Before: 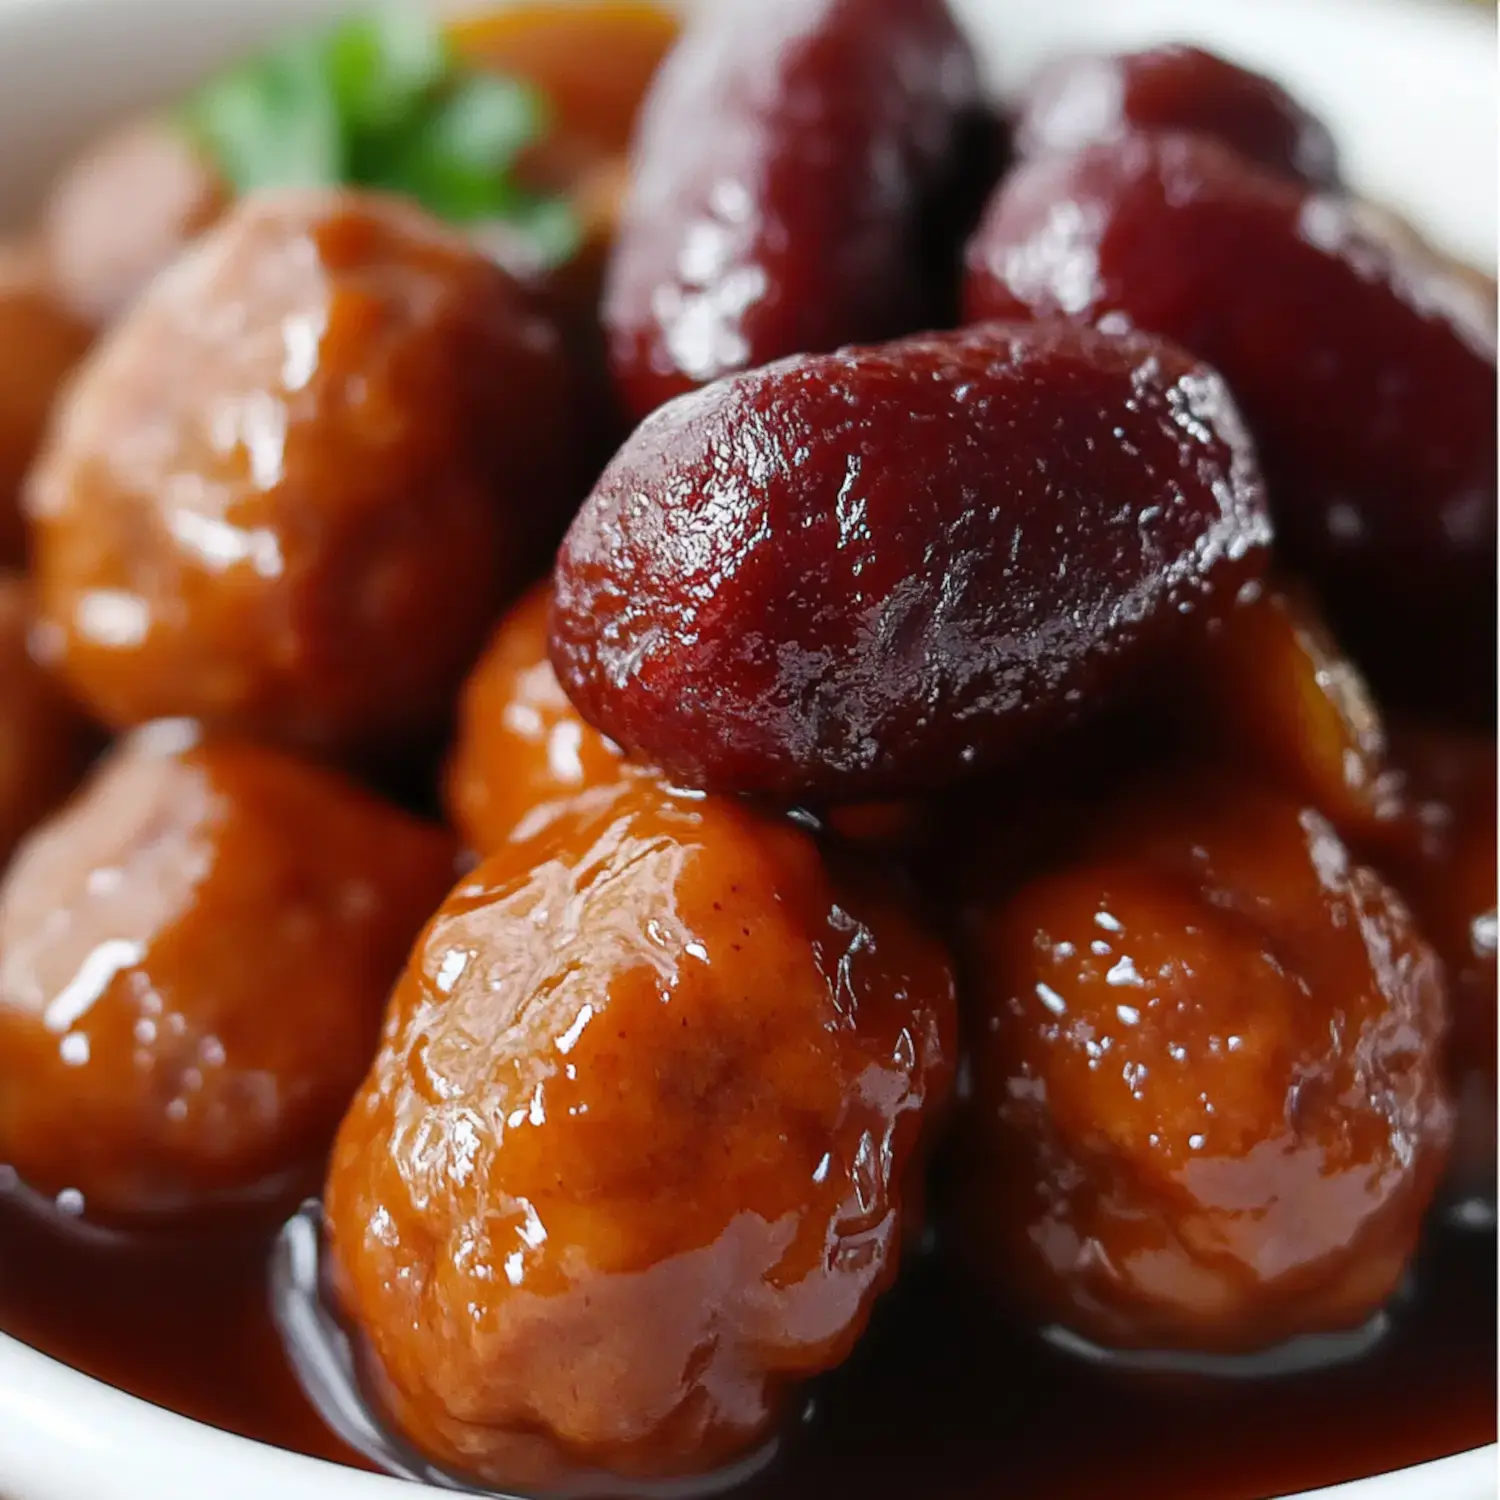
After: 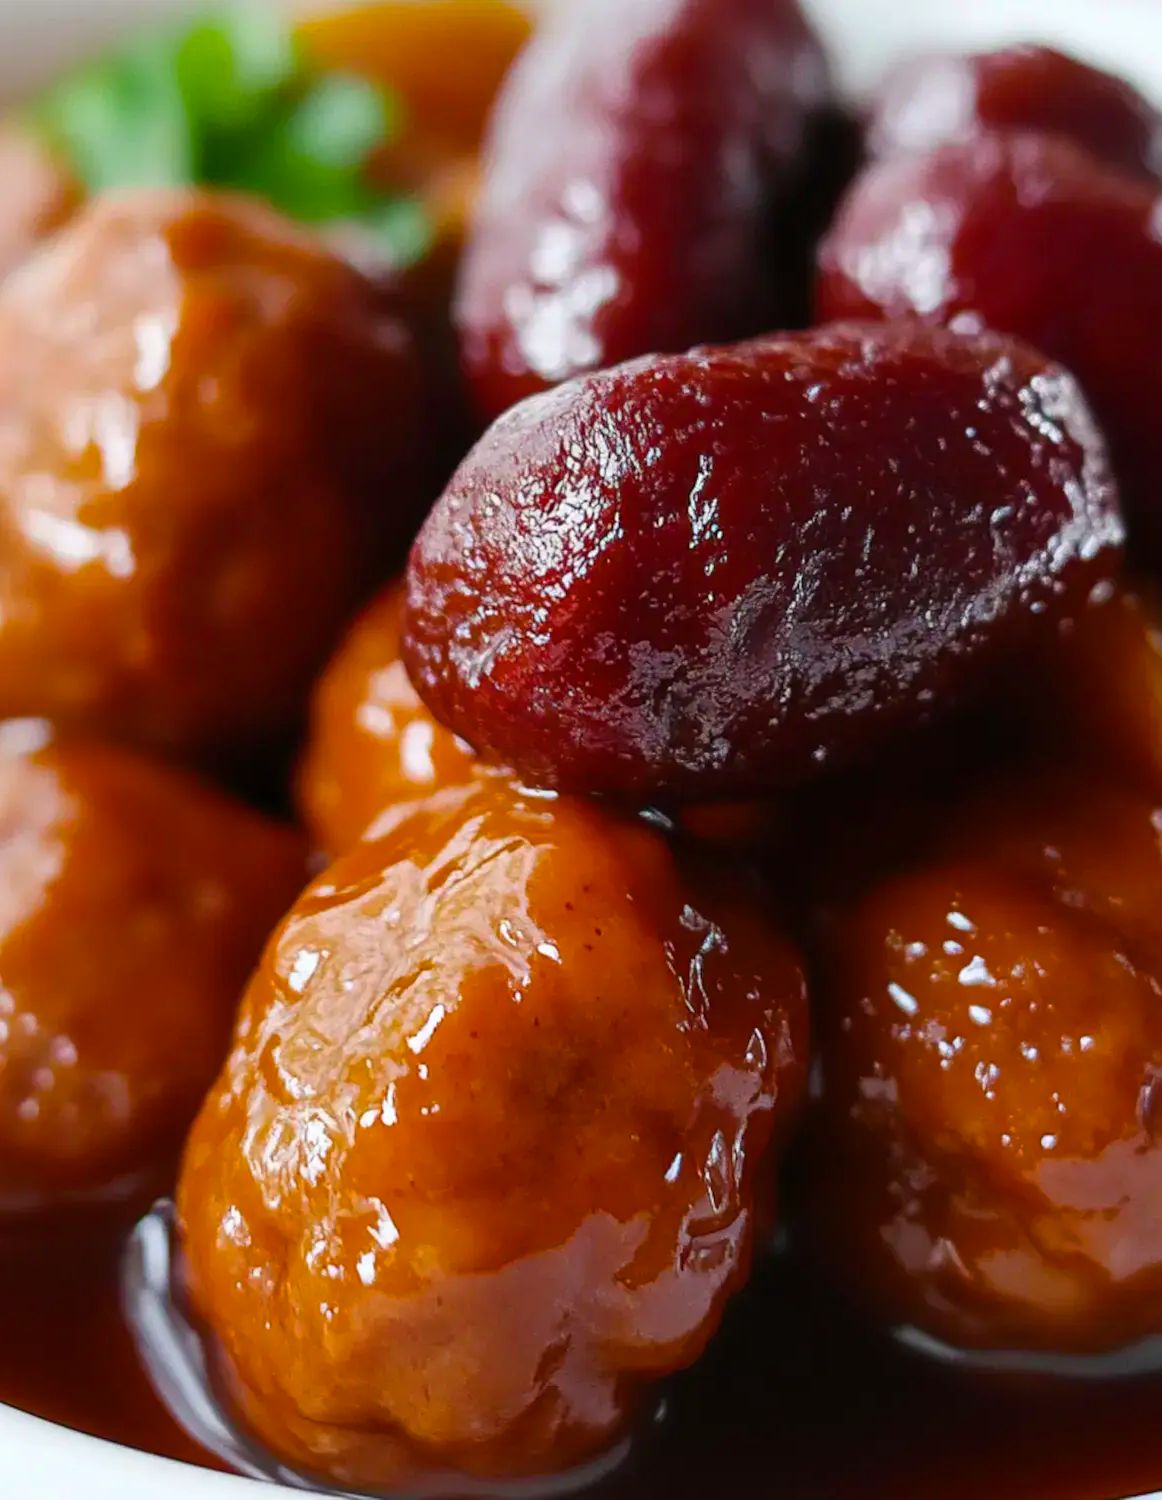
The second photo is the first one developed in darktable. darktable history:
color balance rgb: perceptual saturation grading › global saturation 0.59%, global vibrance 50.052%
crop: left 9.902%, right 12.572%
